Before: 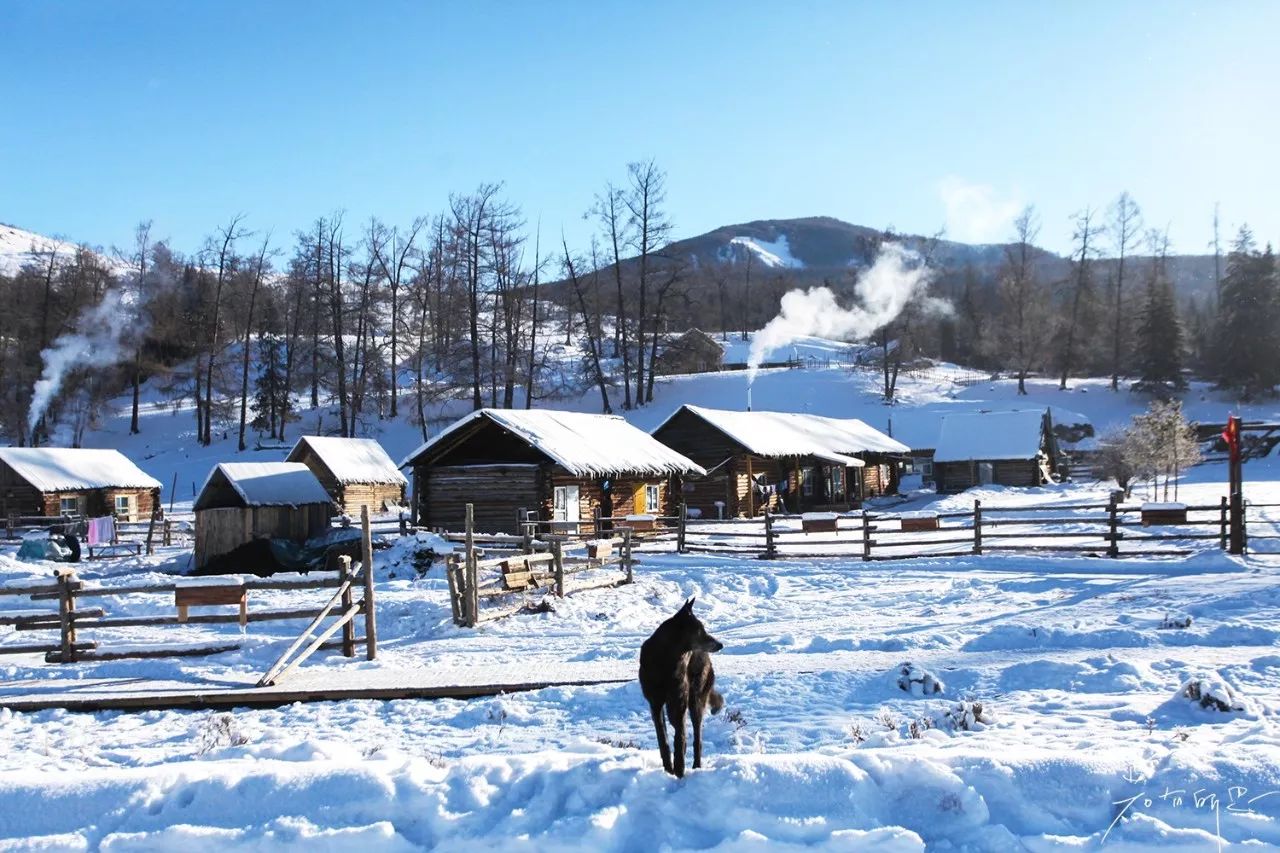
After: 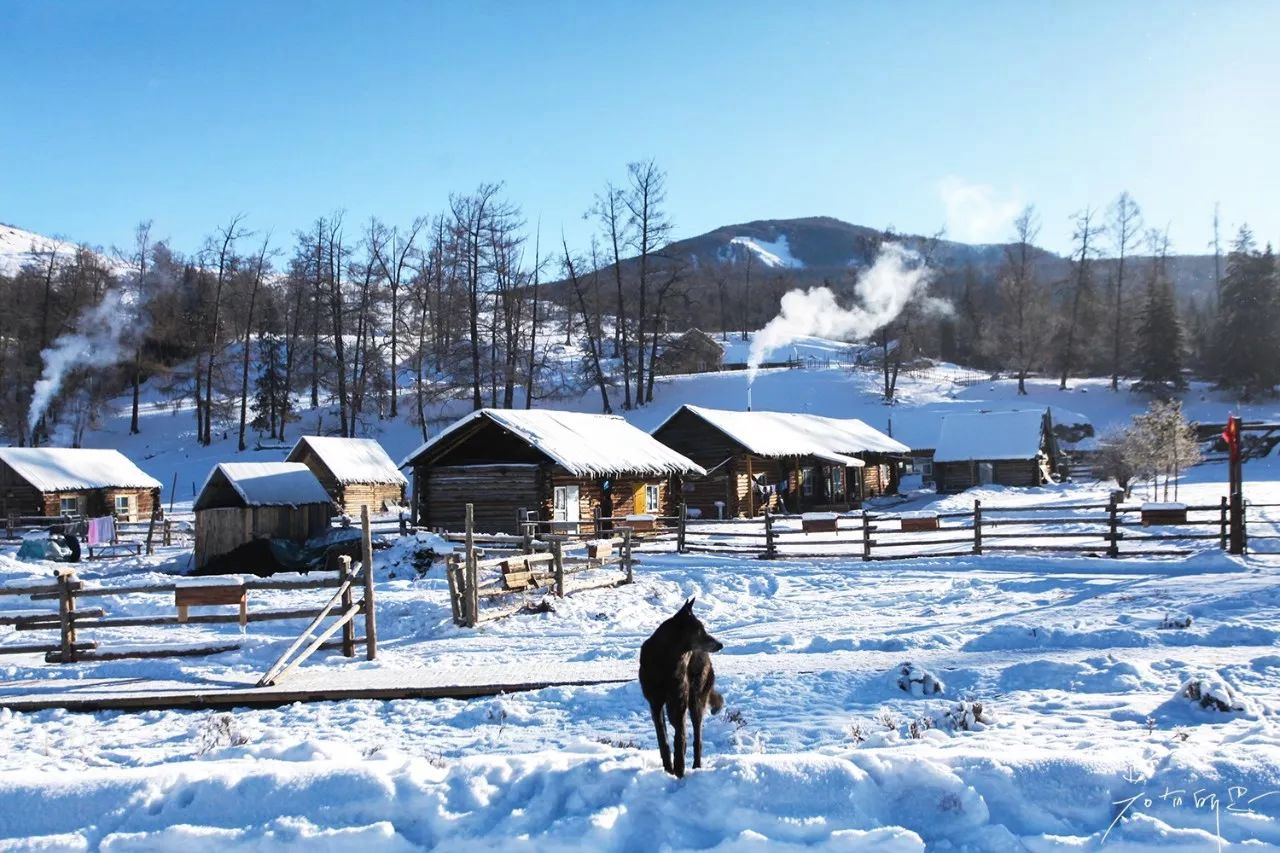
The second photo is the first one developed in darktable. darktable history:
shadows and highlights: shadows 35.33, highlights -34.96, soften with gaussian
